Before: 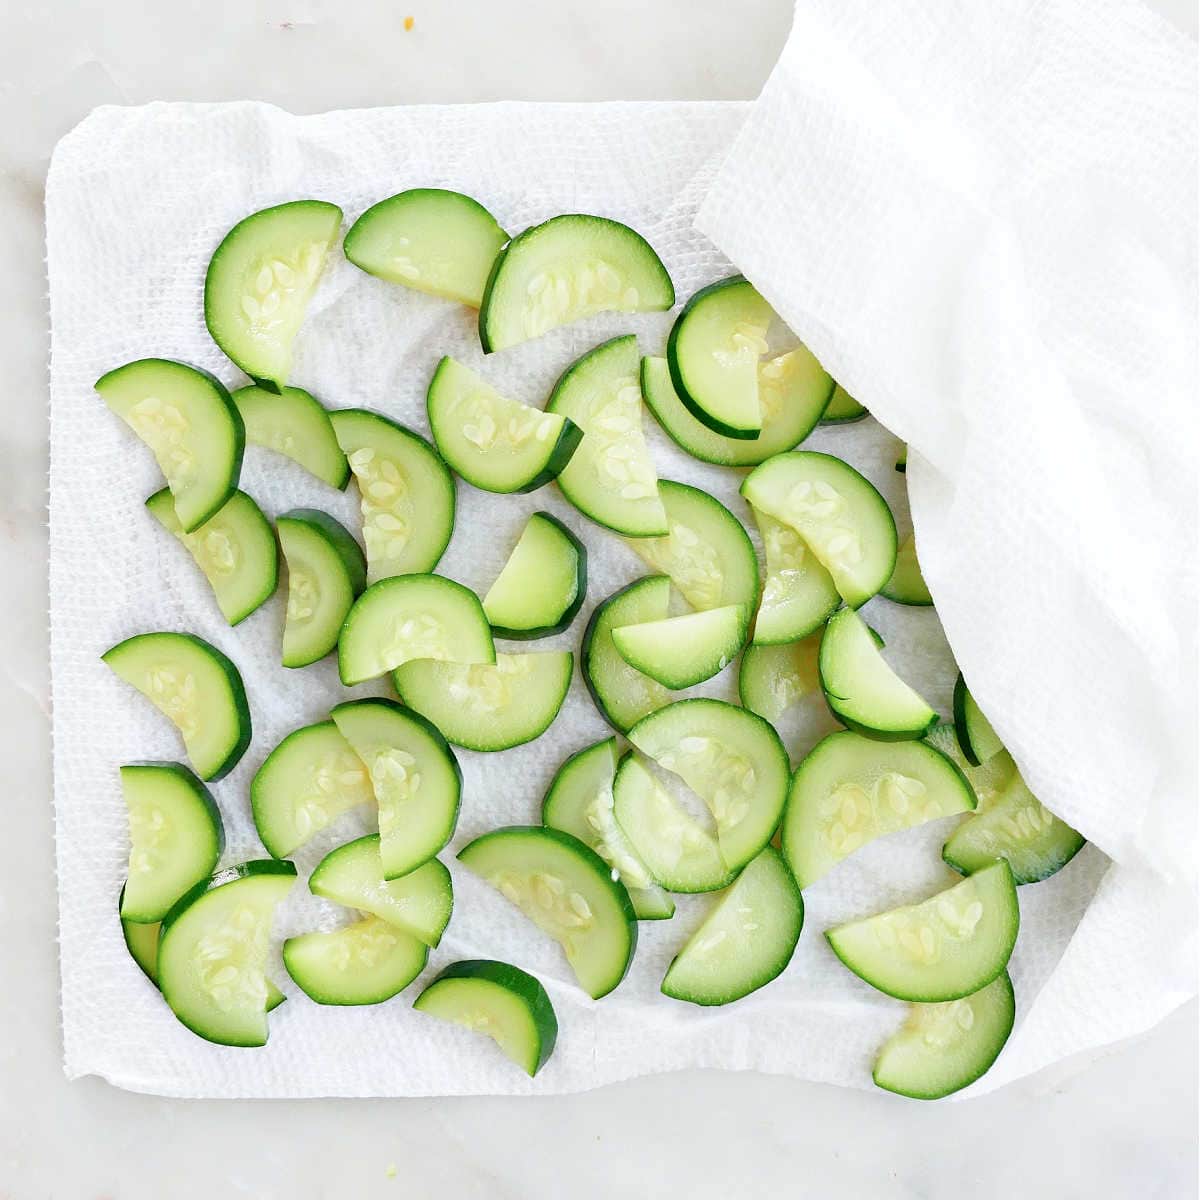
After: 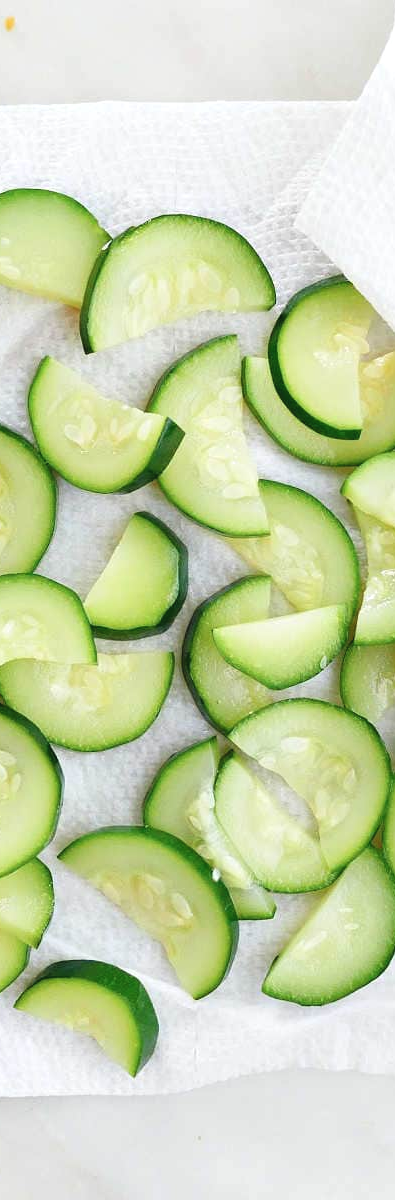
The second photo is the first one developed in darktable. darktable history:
crop: left 33.264%, right 33.789%
exposure: black level correction -0.004, exposure 0.057 EV, compensate highlight preservation false
